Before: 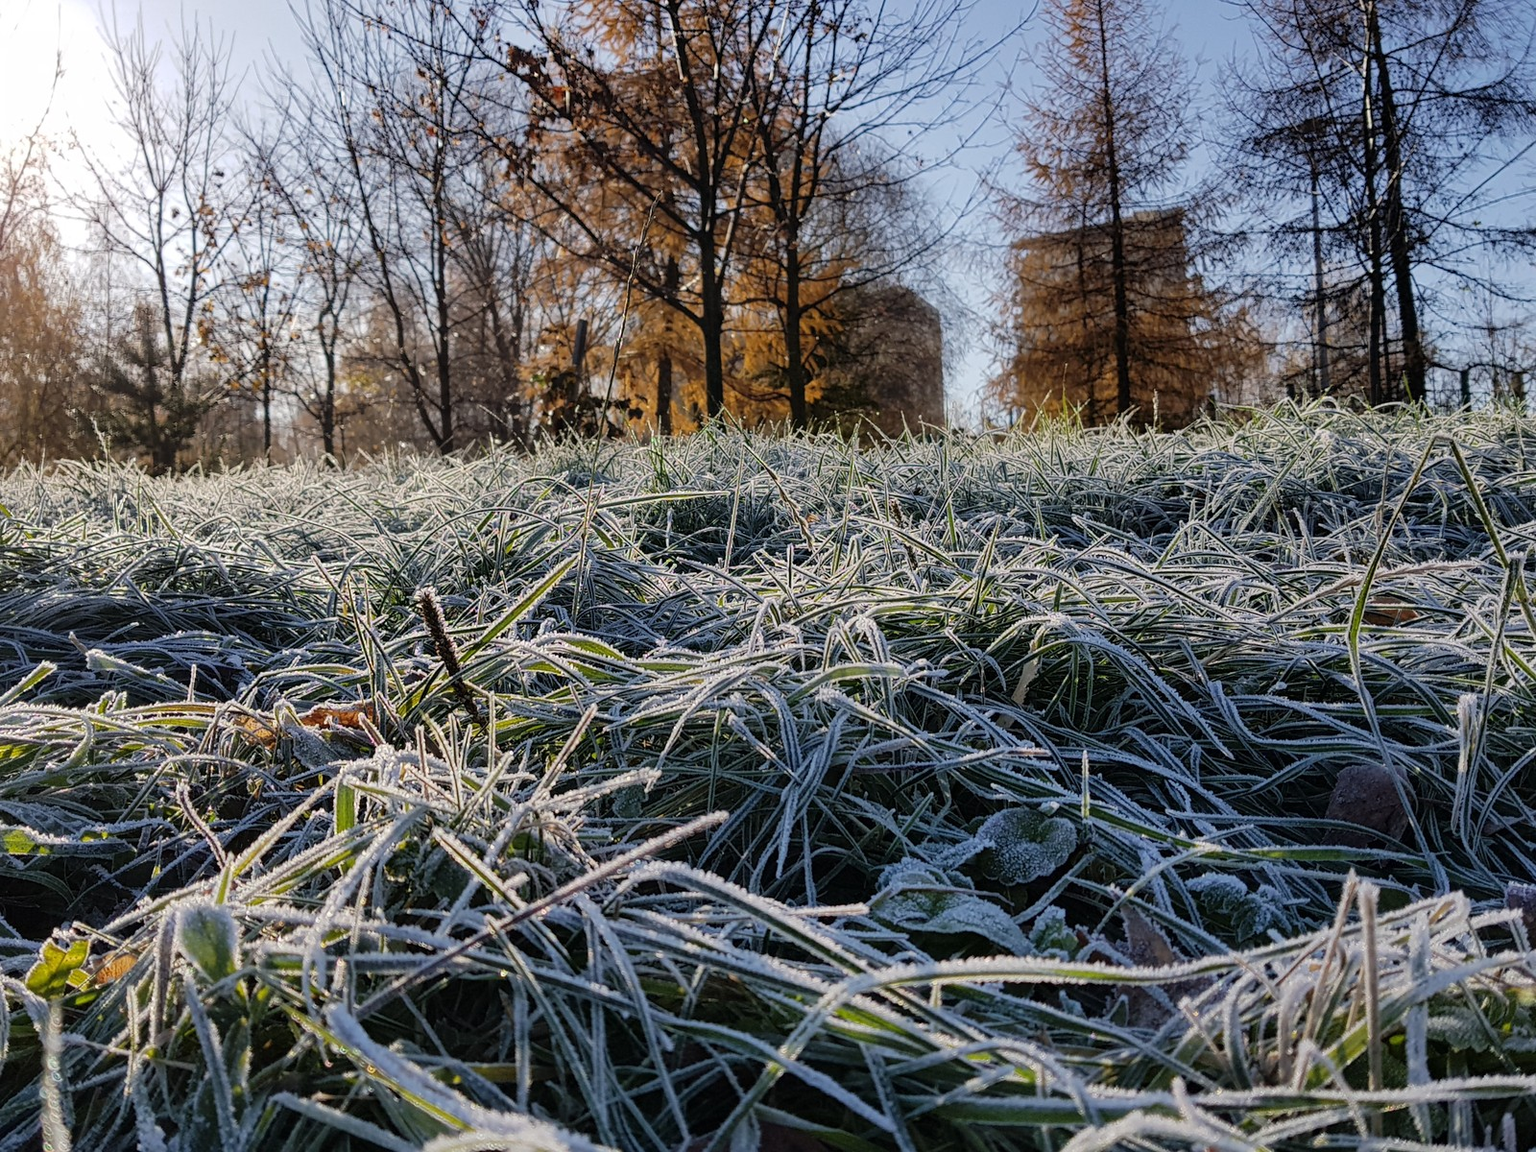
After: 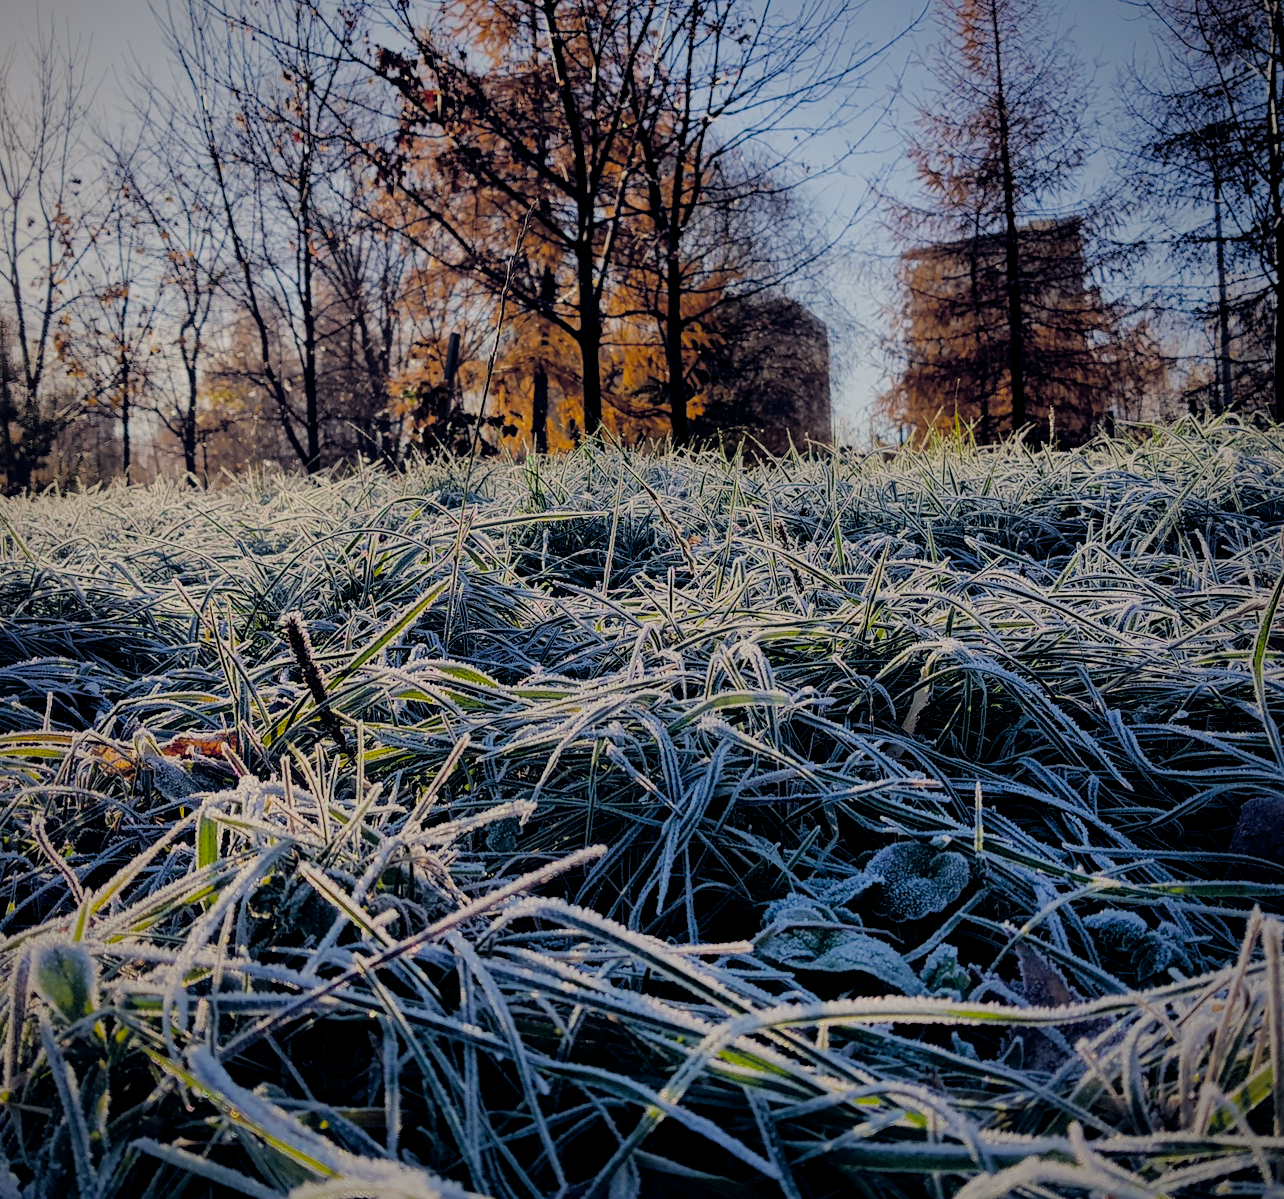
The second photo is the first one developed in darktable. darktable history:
filmic rgb: black relative exposure -4.54 EV, white relative exposure 4.79 EV, hardness 2.35, latitude 35.77%, contrast 1.049, highlights saturation mix 0.805%, shadows ↔ highlights balance 1.26%
vignetting: fall-off start 74.24%, fall-off radius 66.54%, brightness -0.59, saturation -0.002
crop and rotate: left 9.552%, right 10.144%
color balance rgb: power › hue 72.51°, highlights gain › chroma 2.971%, highlights gain › hue 78.61°, global offset › luminance -0.287%, global offset › chroma 0.317%, global offset › hue 259.19°, perceptual saturation grading › global saturation 25.509%, global vibrance 20.492%
